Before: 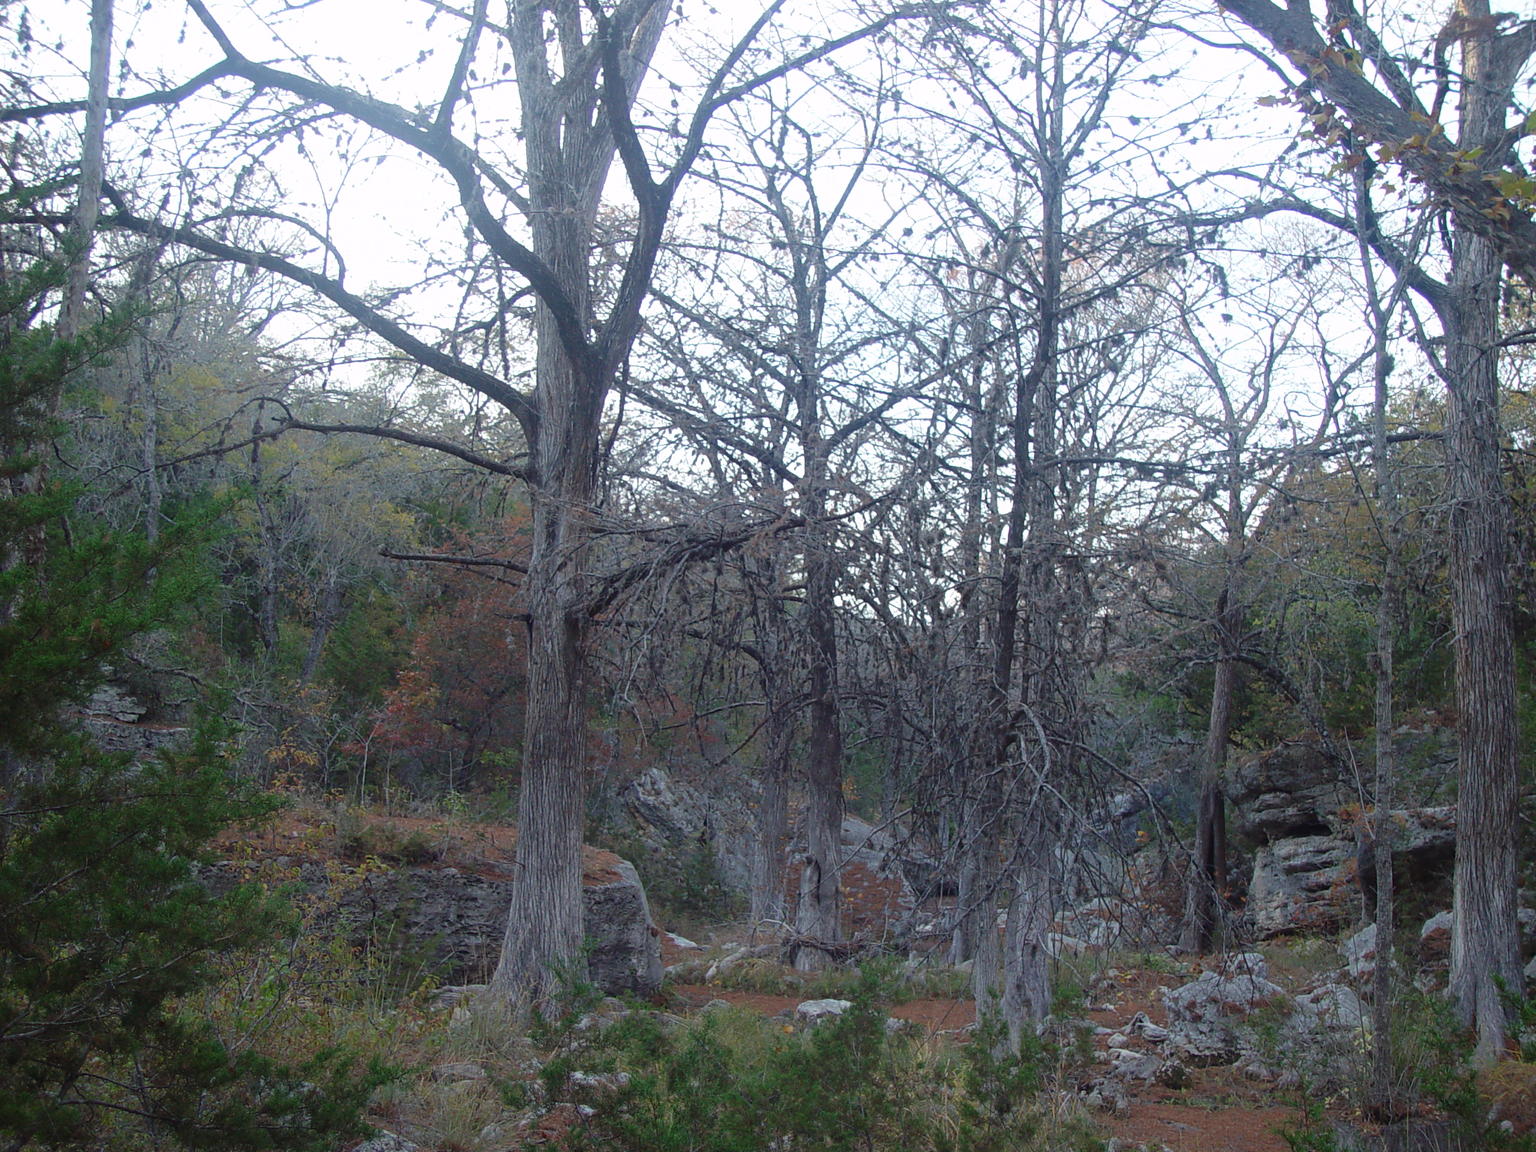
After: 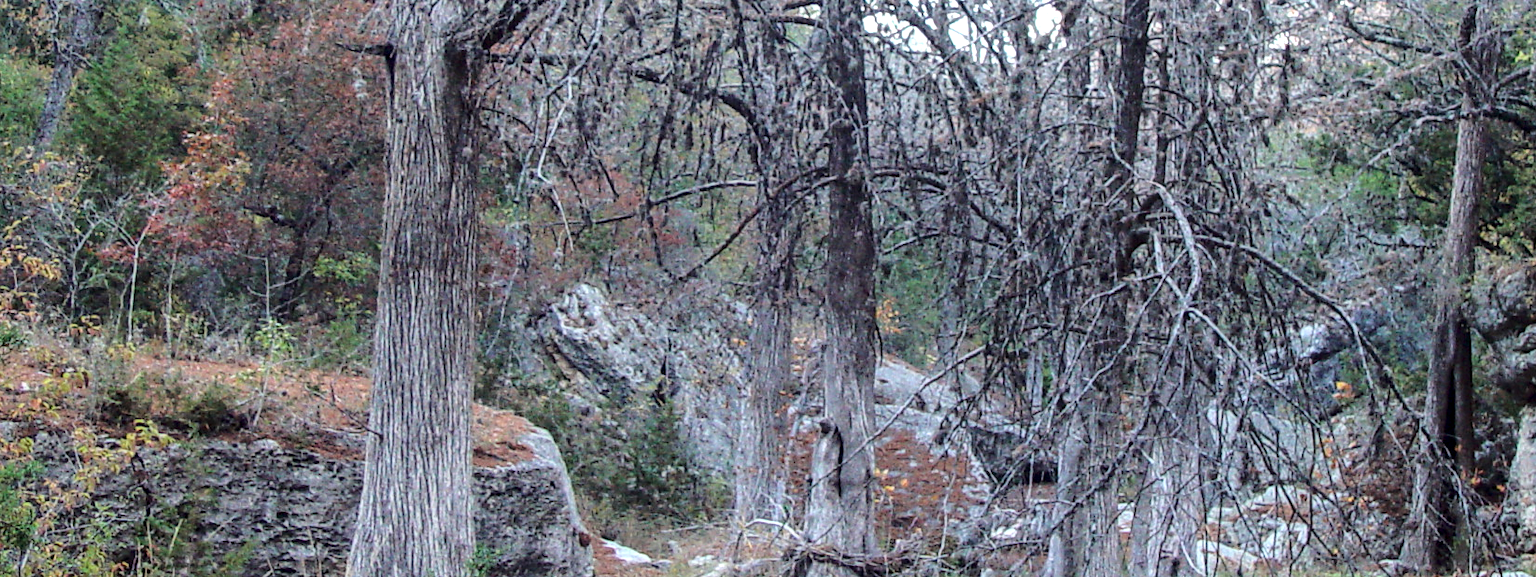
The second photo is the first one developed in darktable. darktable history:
local contrast: highlights 43%, shadows 64%, detail 137%, midtone range 0.52
exposure: black level correction 0.001, exposure 0.499 EV, compensate exposure bias true, compensate highlight preservation false
base curve: curves: ch0 [(0, 0) (0.028, 0.03) (0.121, 0.232) (0.46, 0.748) (0.859, 0.968) (1, 1)]
crop: left 18.189%, top 50.845%, right 17.532%, bottom 16.922%
